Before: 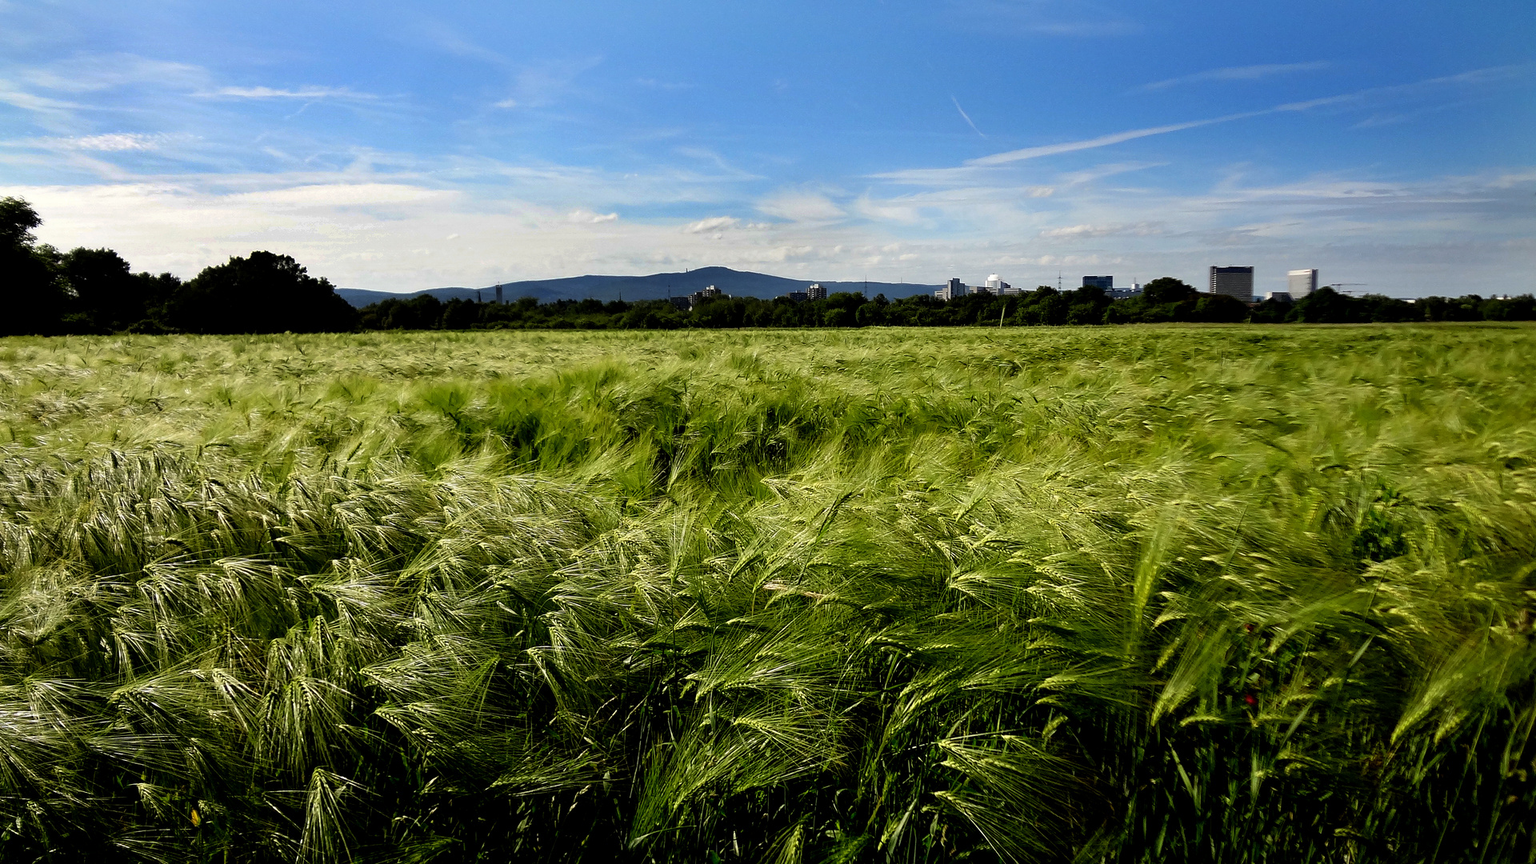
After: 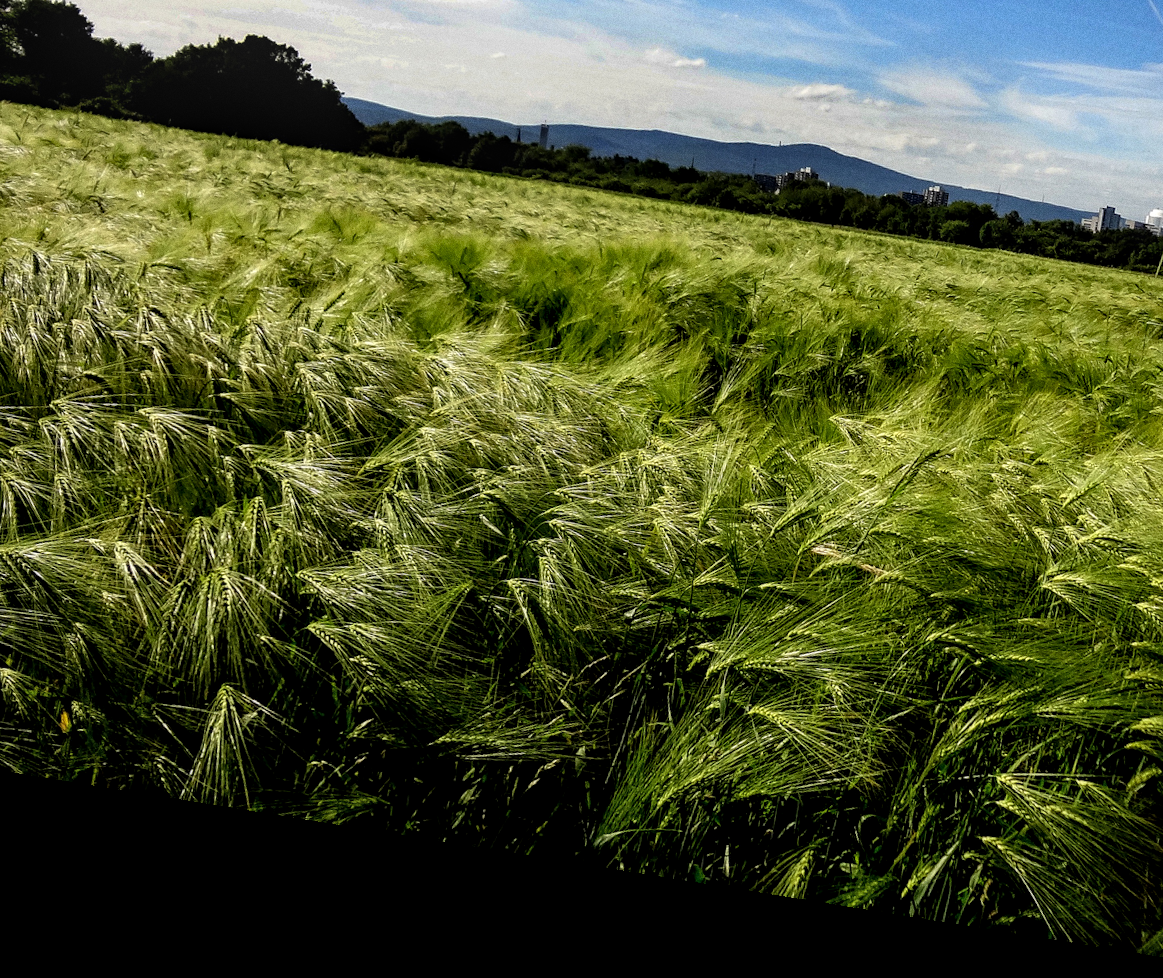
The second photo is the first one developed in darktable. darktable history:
rotate and perspective: rotation 9.12°, automatic cropping off
exposure: black level correction 0.001, exposure 0.014 EV, compensate highlight preservation false
crop: left 8.966%, top 23.852%, right 34.699%, bottom 4.703%
local contrast: on, module defaults
grain: coarseness 0.09 ISO
